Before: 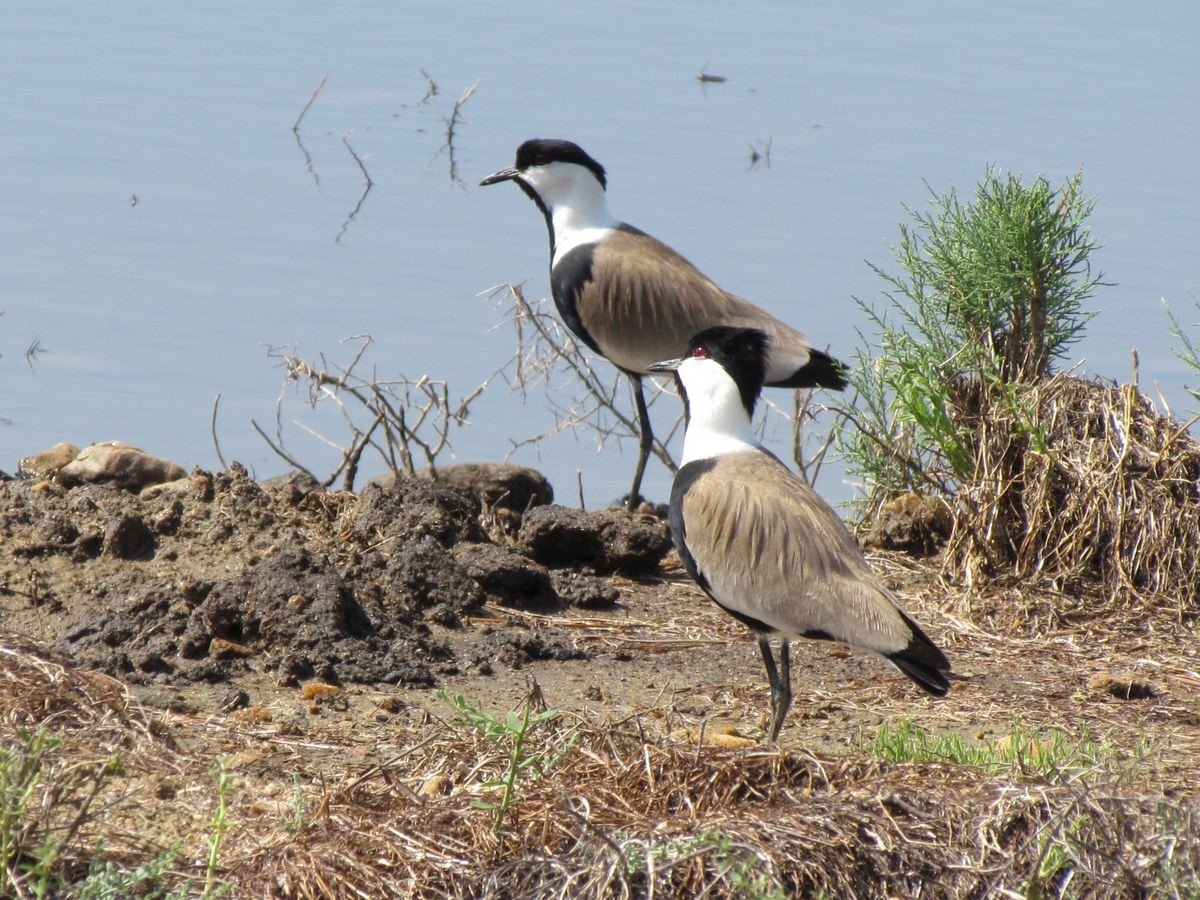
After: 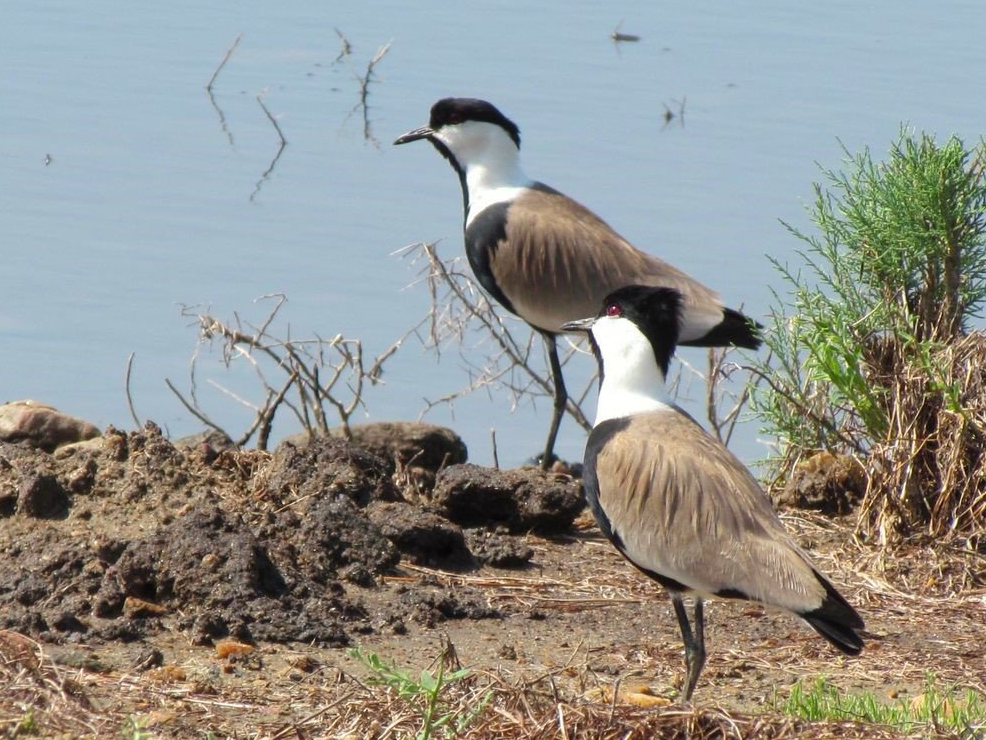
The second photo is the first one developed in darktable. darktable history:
crop and rotate: left 7.196%, top 4.574%, right 10.605%, bottom 13.178%
color calibration: output R [0.946, 0.065, -0.013, 0], output G [-0.246, 1.264, -0.017, 0], output B [0.046, -0.098, 1.05, 0], illuminant custom, x 0.344, y 0.359, temperature 5045.54 K
